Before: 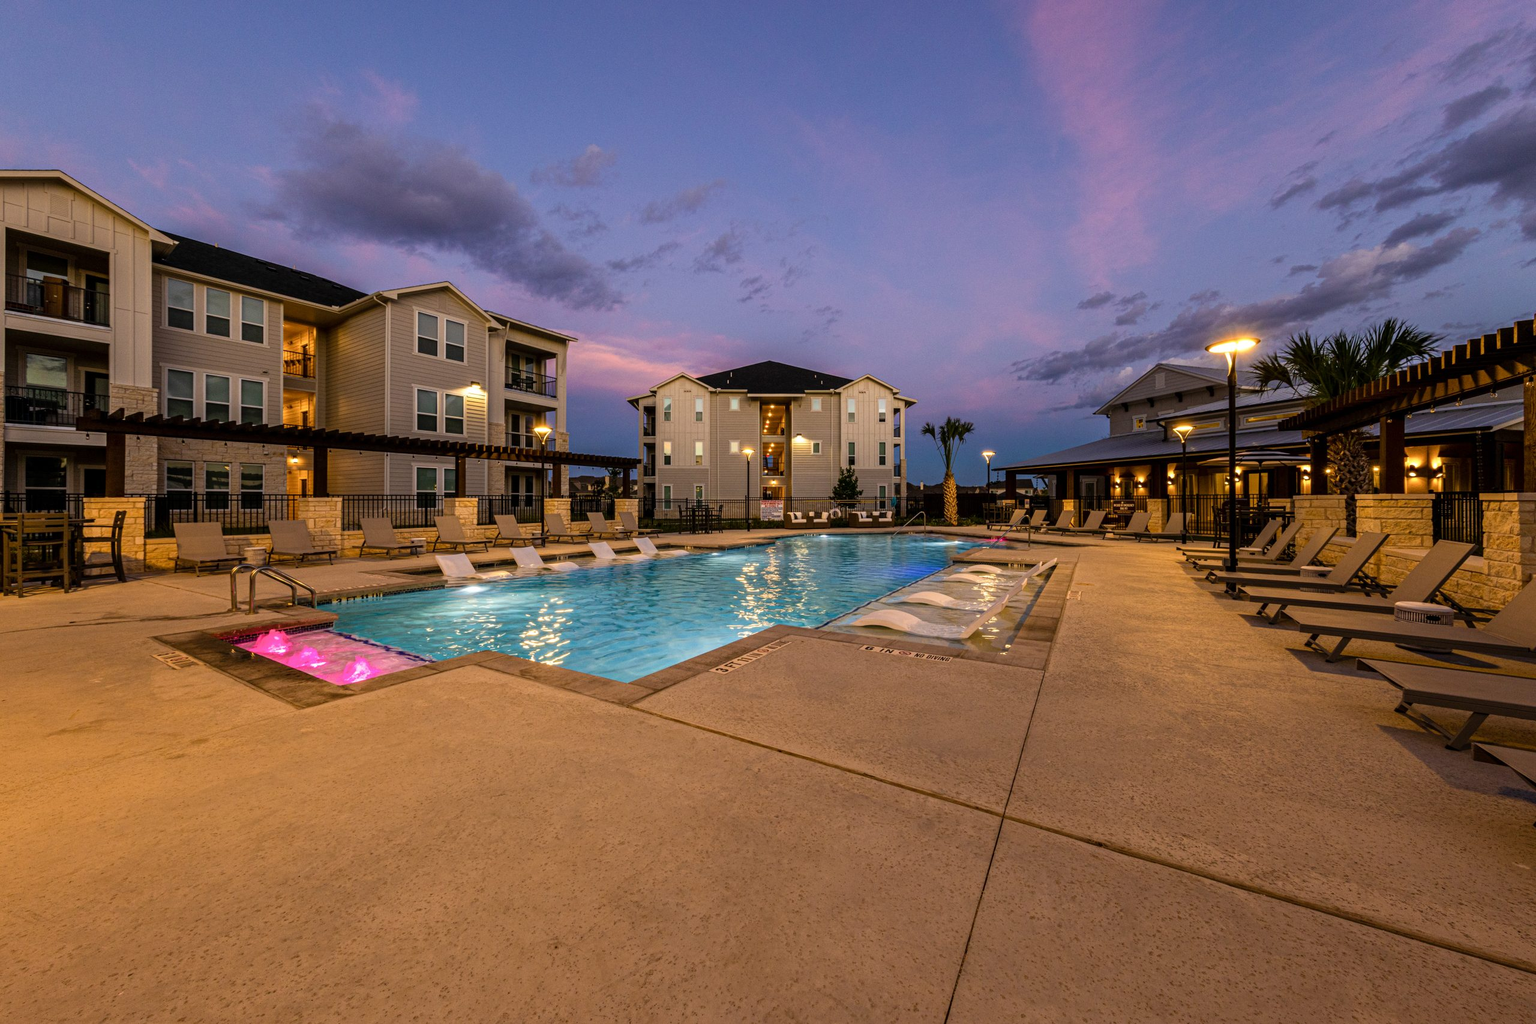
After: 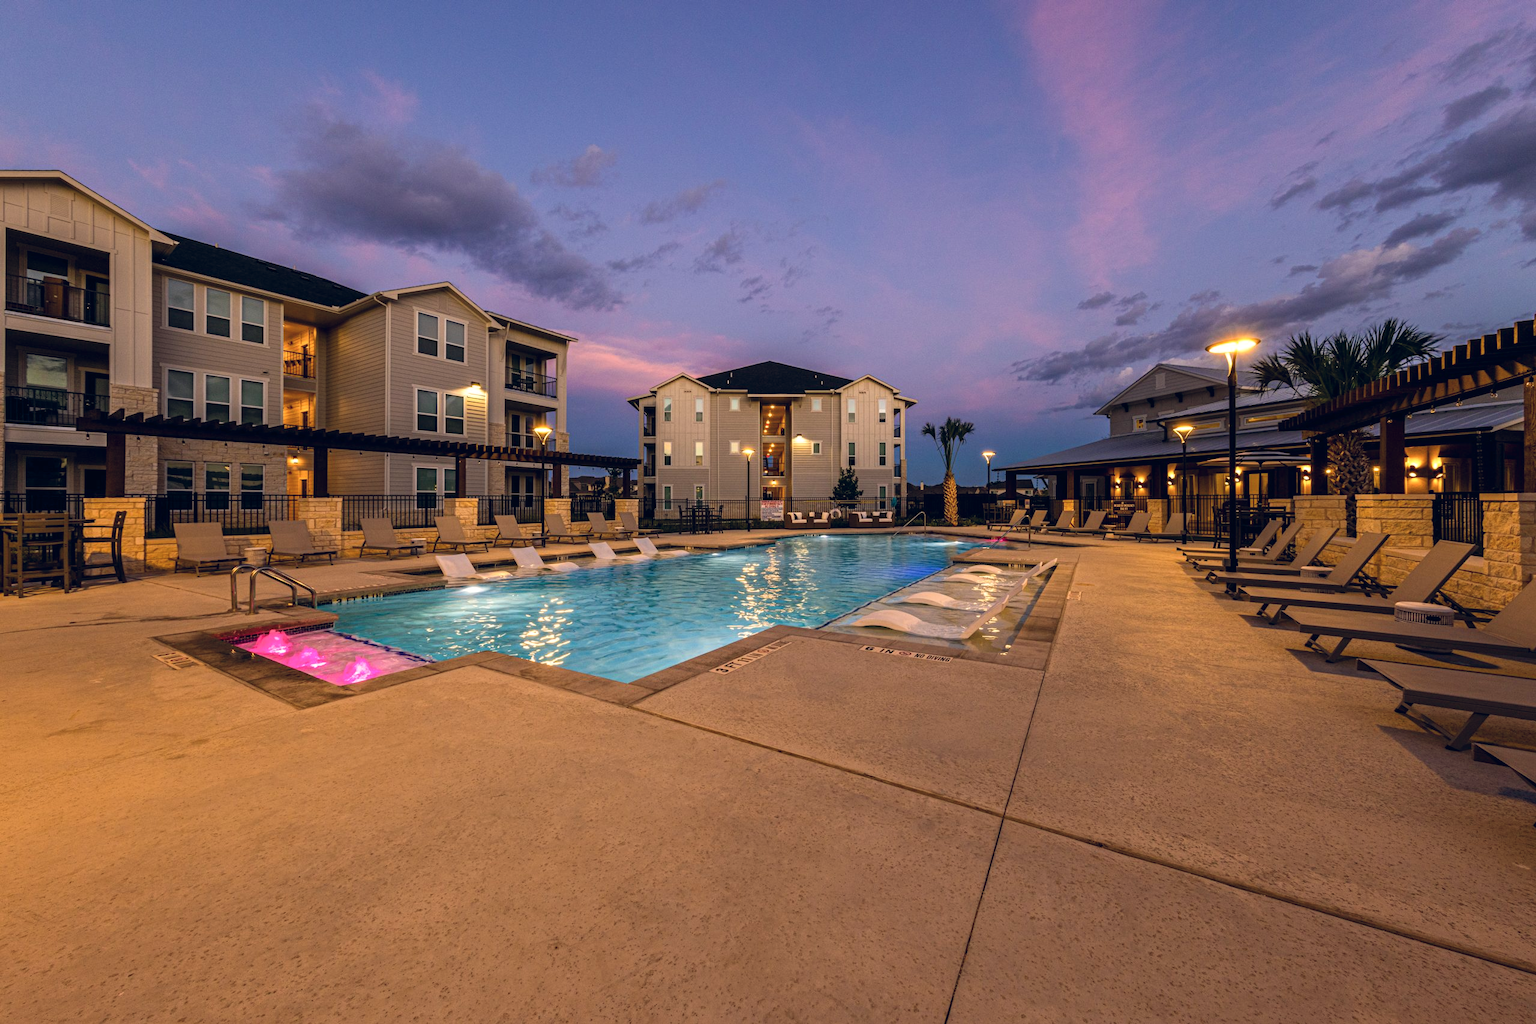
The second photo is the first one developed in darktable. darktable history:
exposure: black level correction -0.001, exposure 0.08 EV, compensate highlight preservation false
color balance rgb: shadows lift › hue 87.51°, highlights gain › chroma 1.62%, highlights gain › hue 55.1°, global offset › chroma 0.1%, global offset › hue 253.66°, linear chroma grading › global chroma 0.5%
